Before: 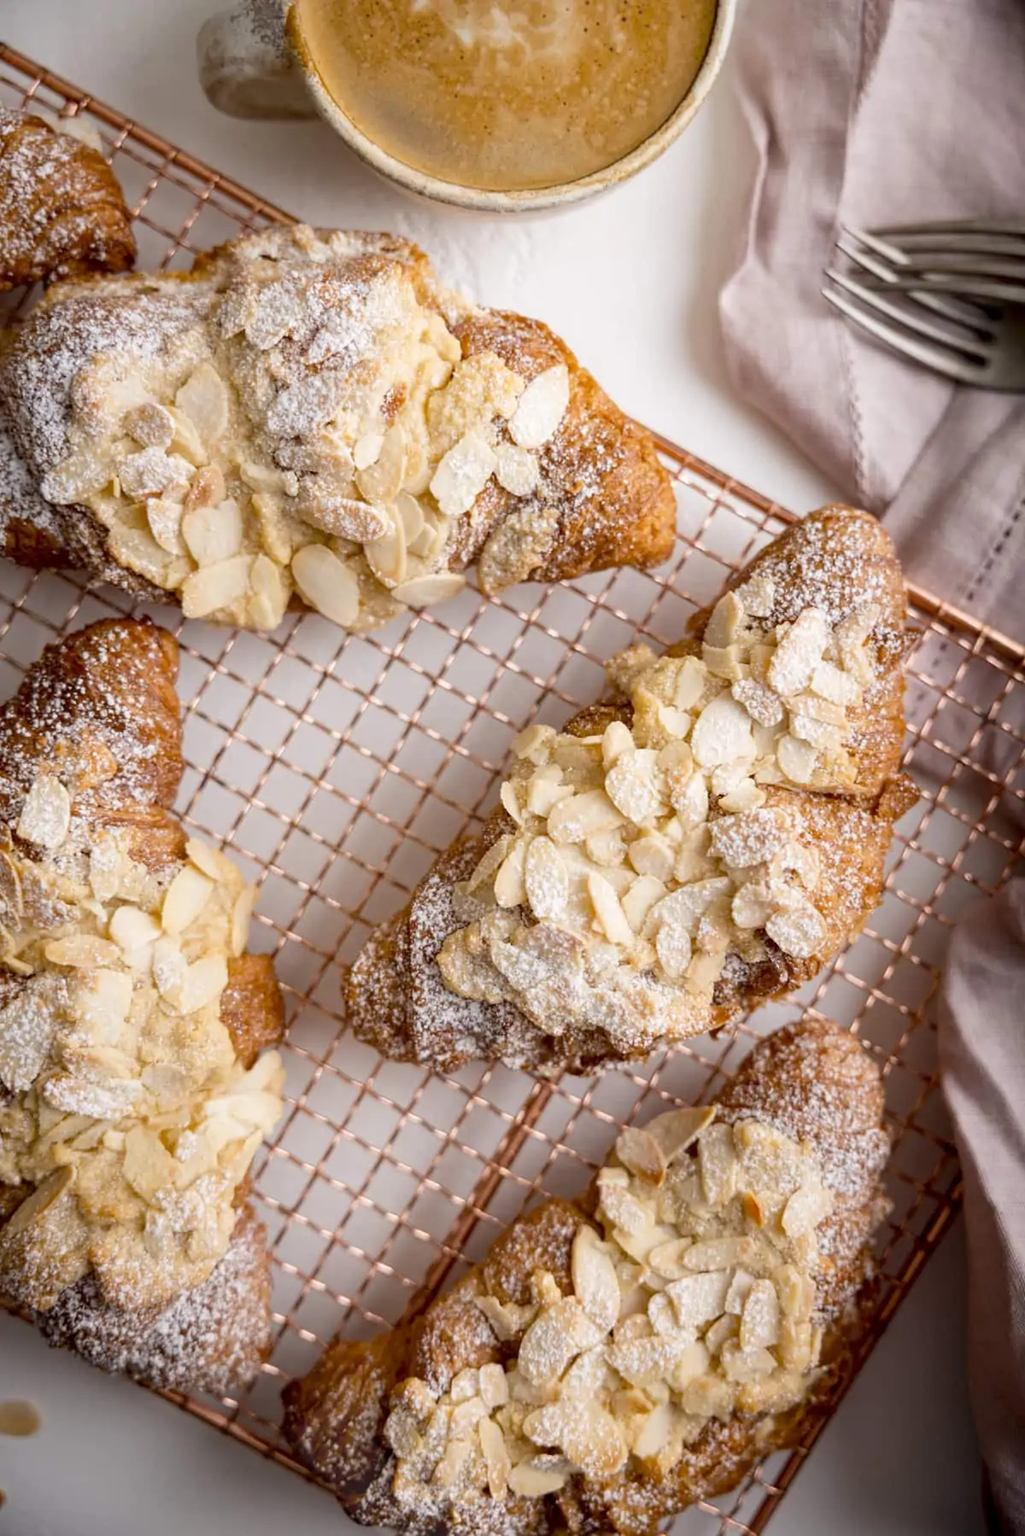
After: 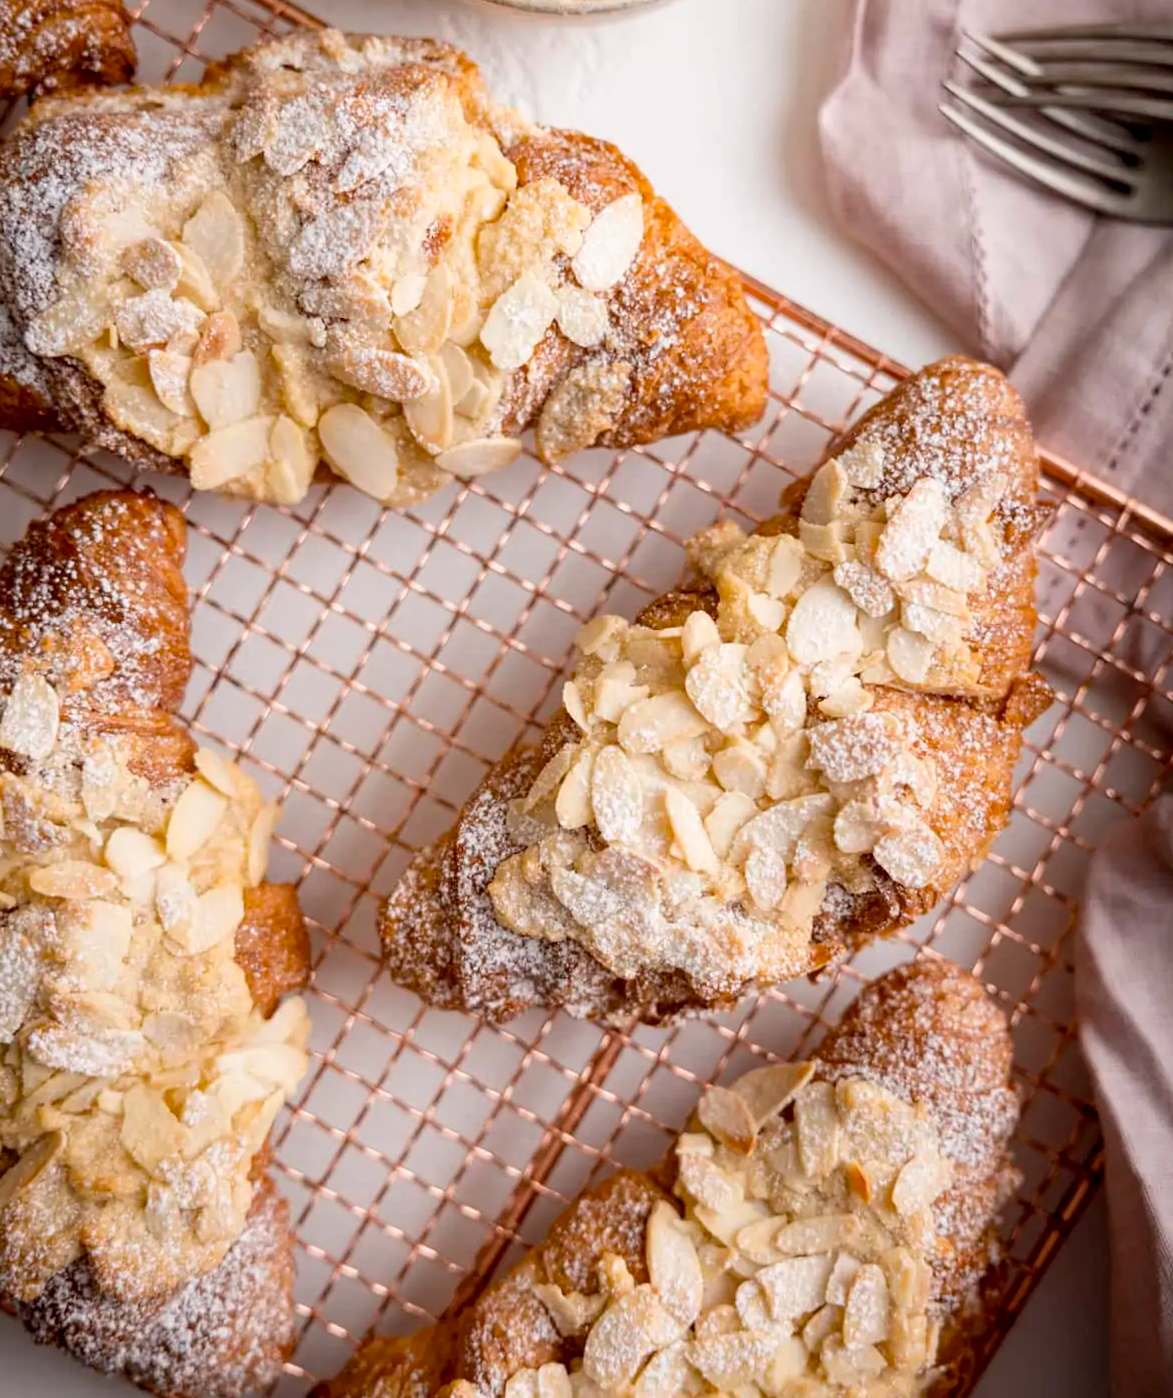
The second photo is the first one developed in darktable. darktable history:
crop and rotate: left 1.941%, top 13.018%, right 0.28%, bottom 9.254%
